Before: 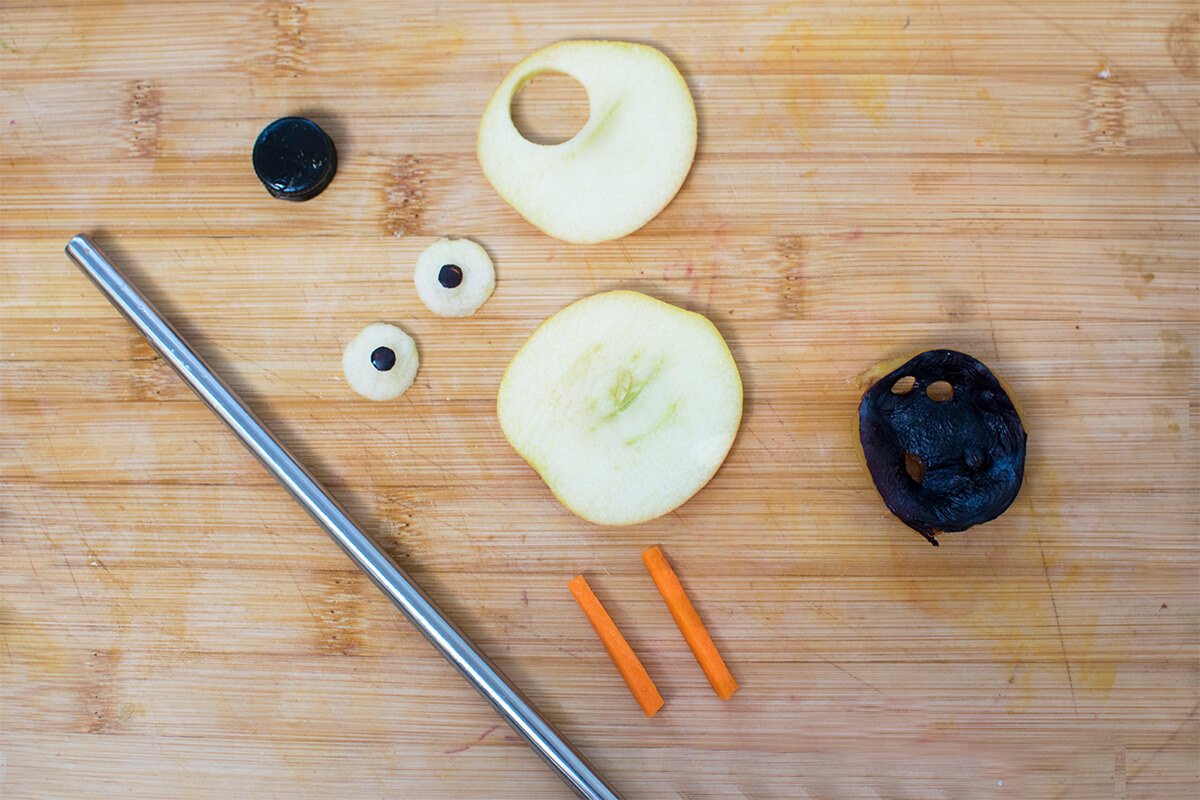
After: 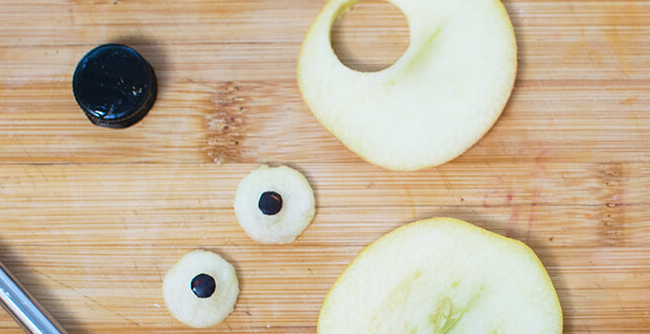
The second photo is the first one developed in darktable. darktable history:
crop: left 15.039%, top 9.249%, right 30.748%, bottom 48.908%
